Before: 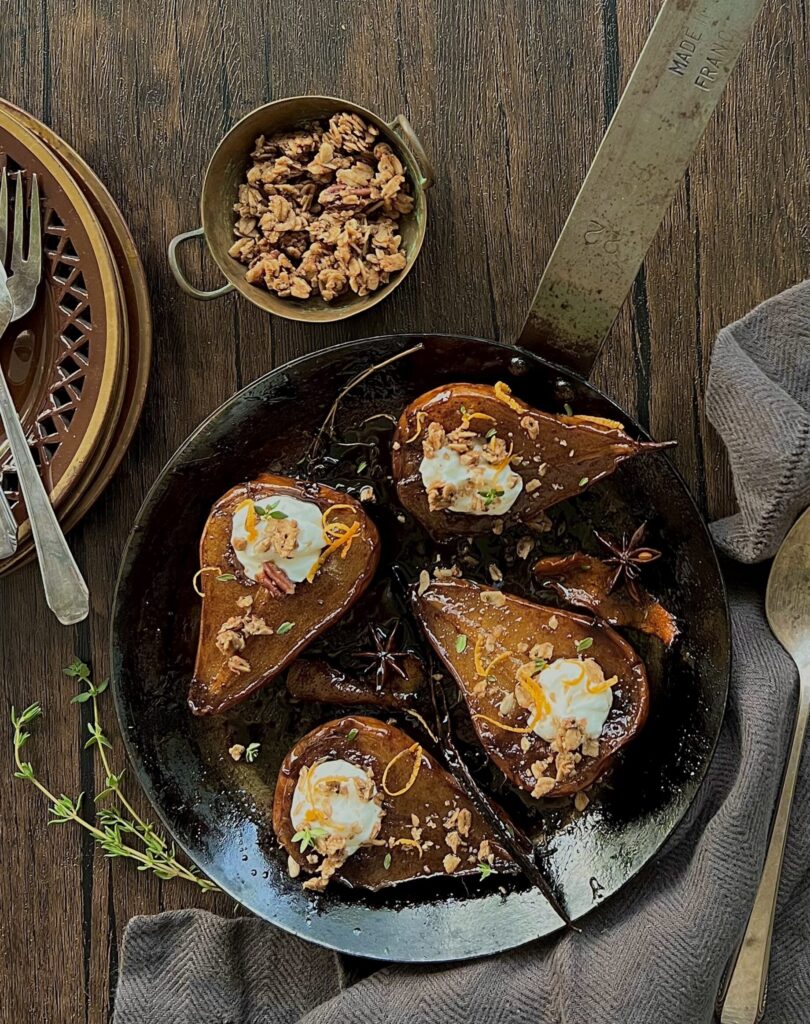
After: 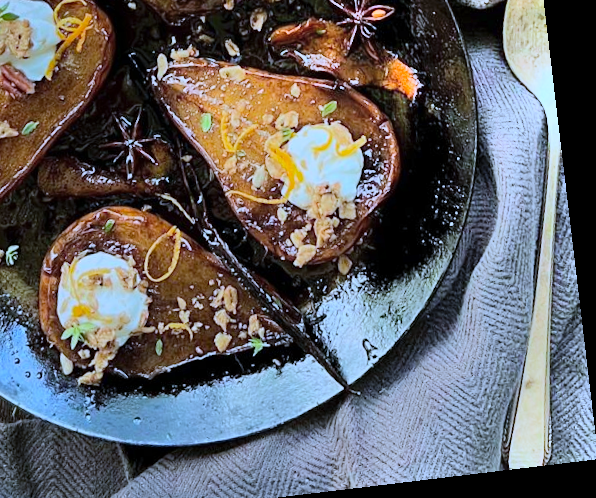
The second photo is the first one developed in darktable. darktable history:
rotate and perspective: rotation -6.83°, automatic cropping off
crop and rotate: left 35.509%, top 50.238%, bottom 4.934%
white balance: red 0.871, blue 1.249
shadows and highlights: shadows 75, highlights -60.85, soften with gaussian
